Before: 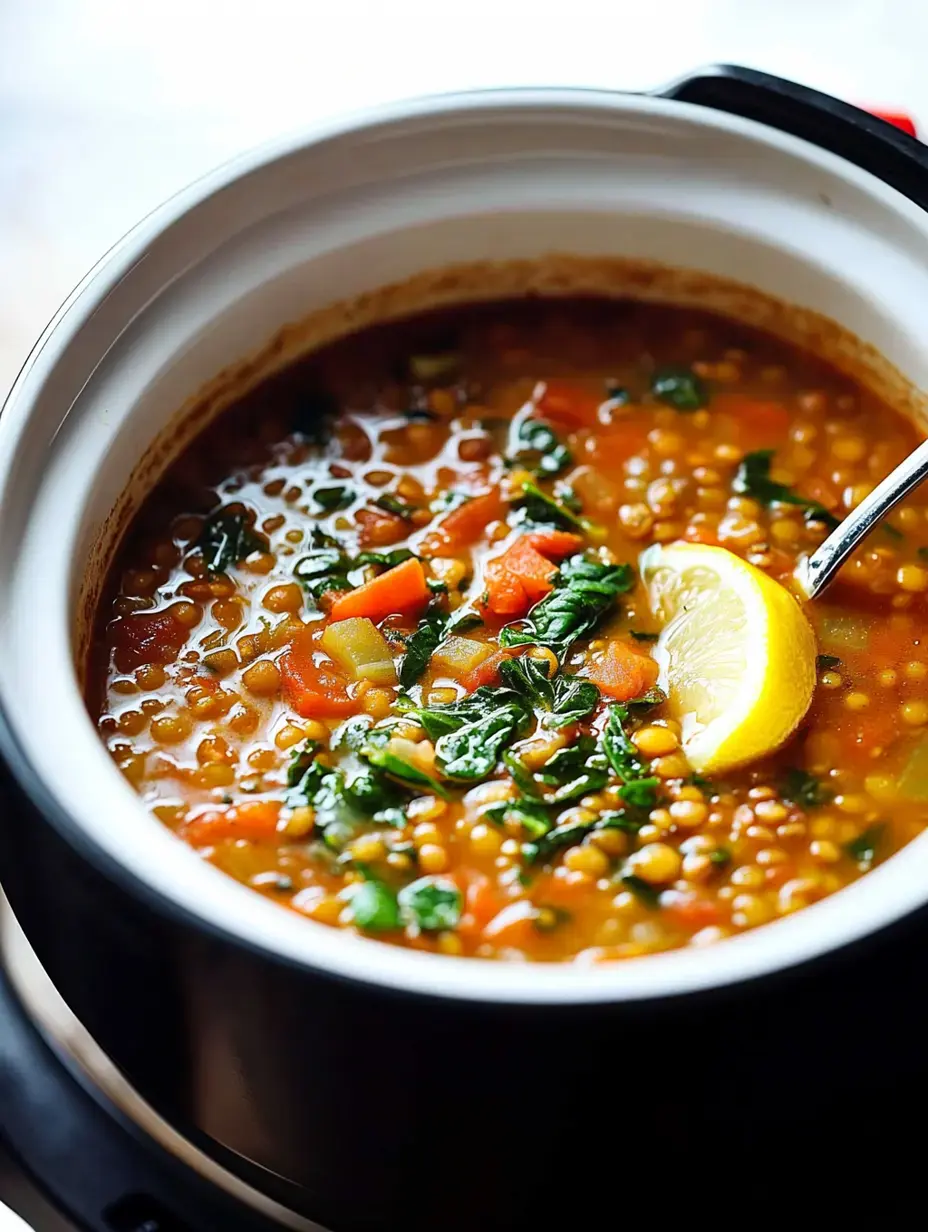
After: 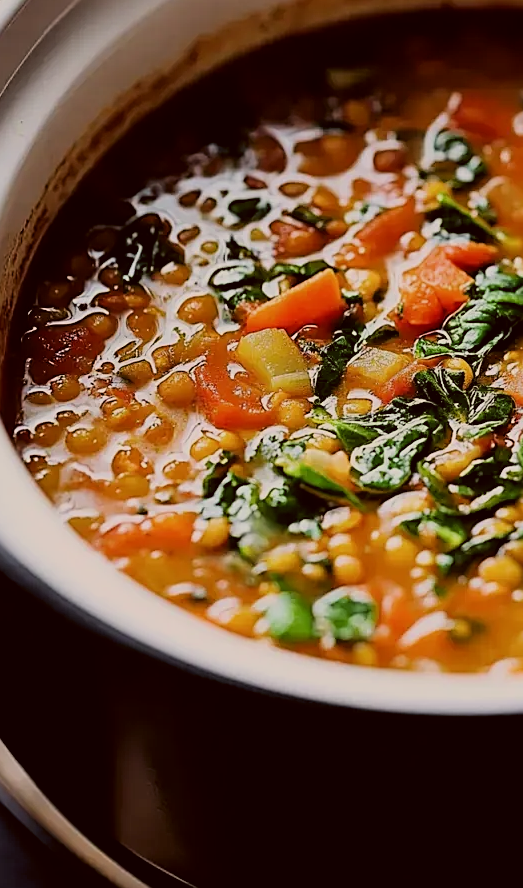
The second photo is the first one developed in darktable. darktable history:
exposure: exposure -0.156 EV, compensate exposure bias true, compensate highlight preservation false
color correction: highlights a* 6.52, highlights b* 7.73, shadows a* 6.61, shadows b* 7.51, saturation 0.886
filmic rgb: black relative exposure -7.65 EV, white relative exposure 4.56 EV, hardness 3.61, color science v6 (2022)
crop: left 9.261%, top 23.526%, right 34.329%, bottom 4.395%
sharpen: on, module defaults
